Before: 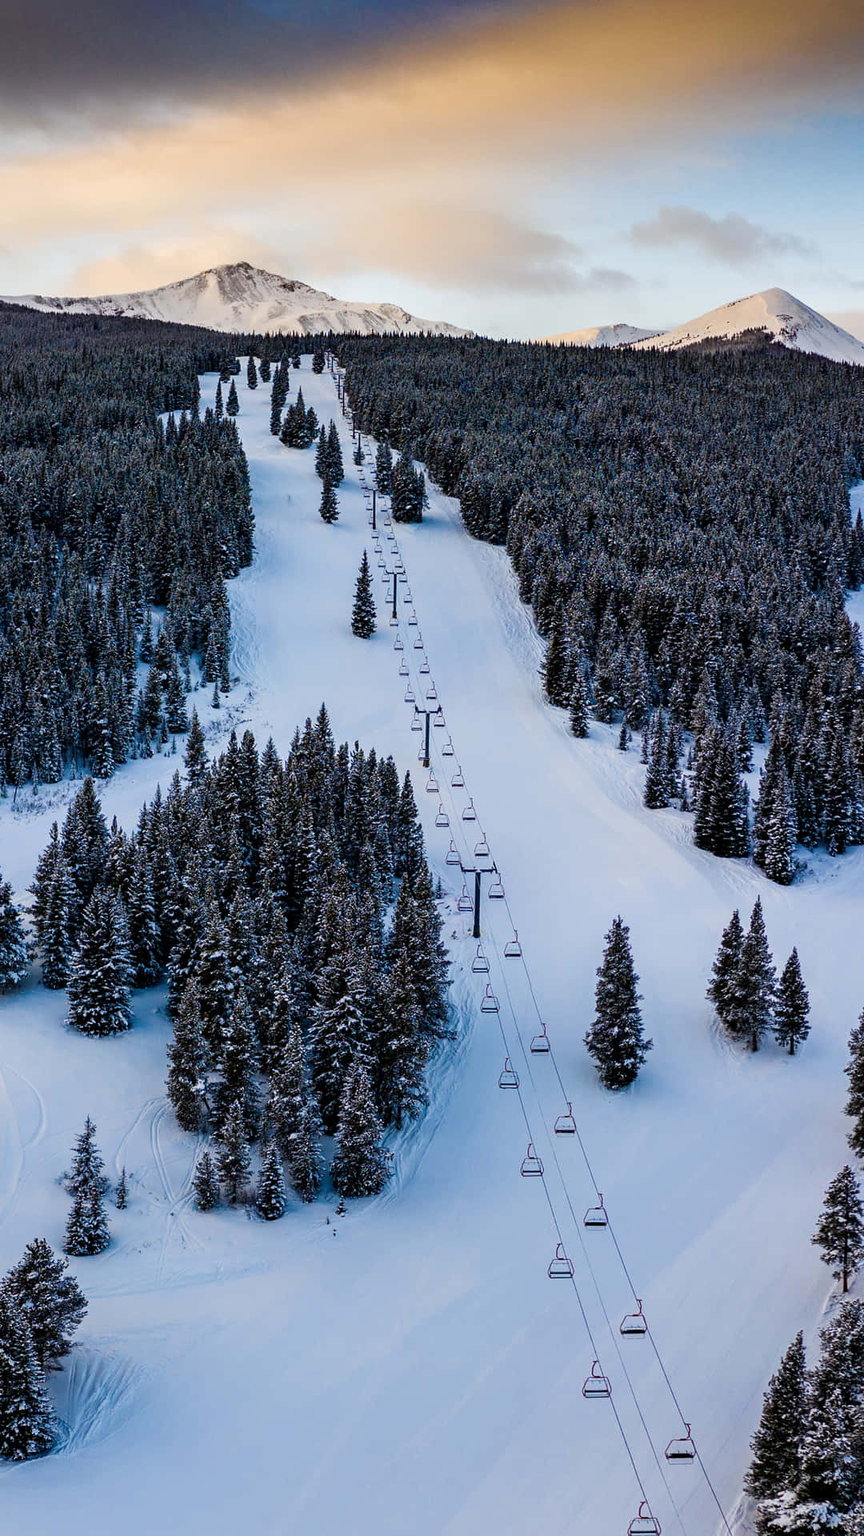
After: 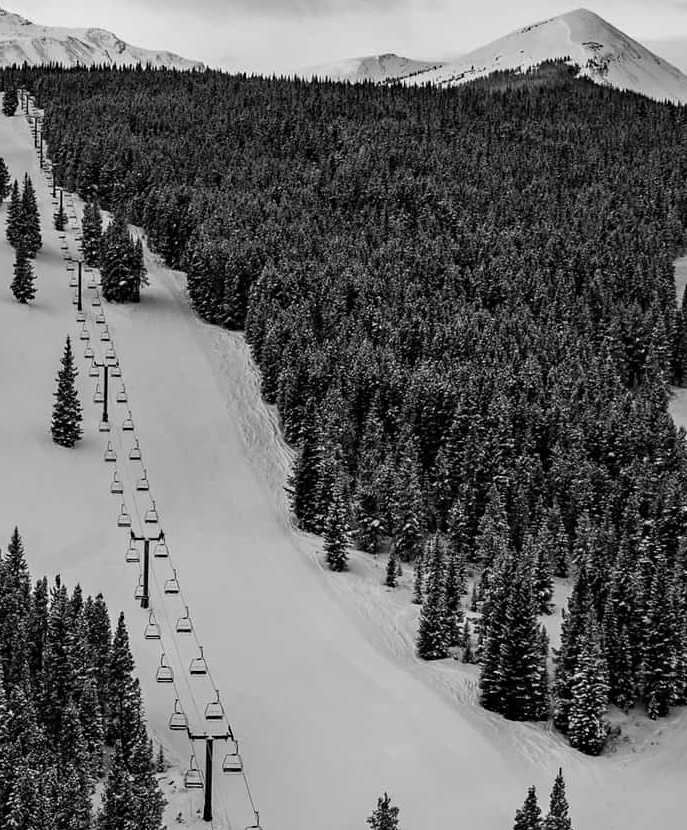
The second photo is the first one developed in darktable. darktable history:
haze removal: compatibility mode true, adaptive false
crop: left 36.005%, top 18.293%, right 0.31%, bottom 38.444%
white balance: red 0.974, blue 1.044
monochrome: a 32, b 64, size 2.3
